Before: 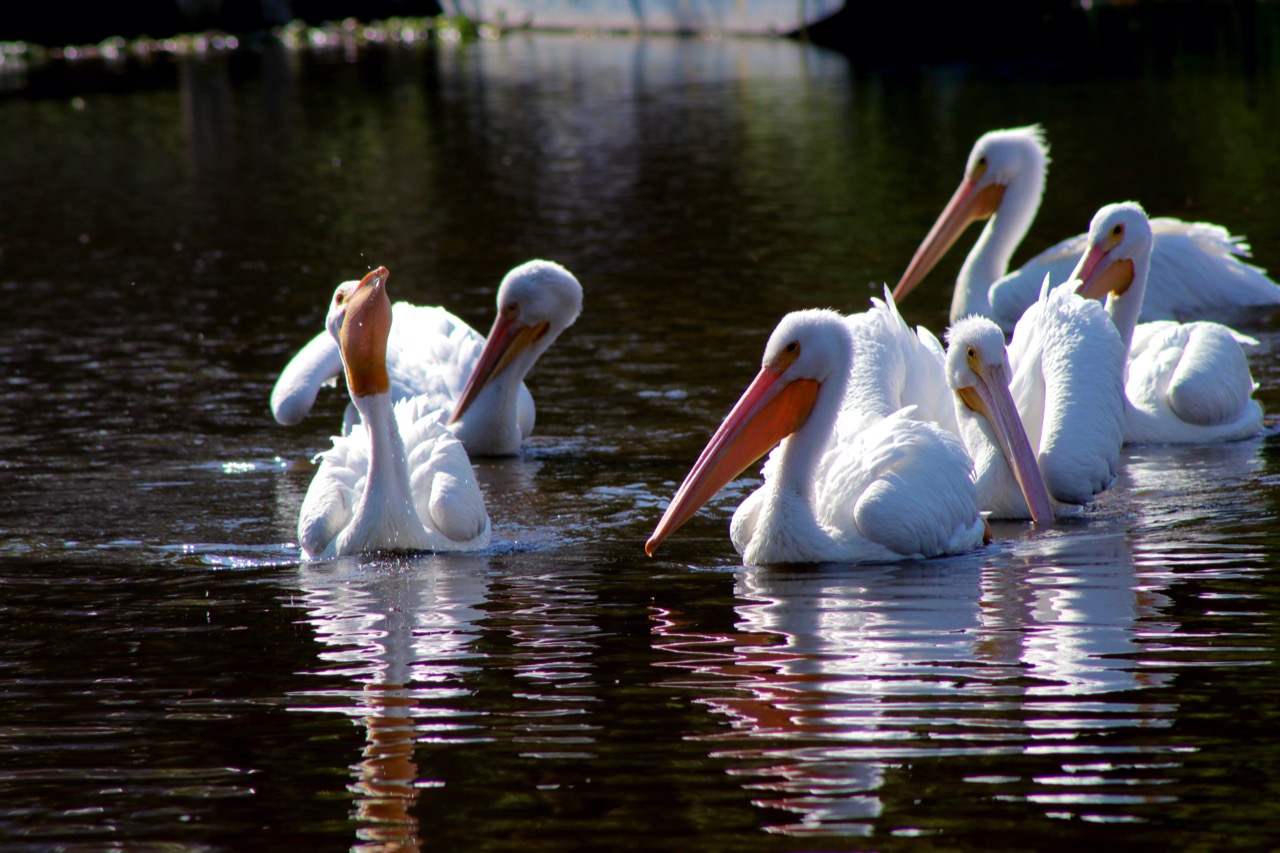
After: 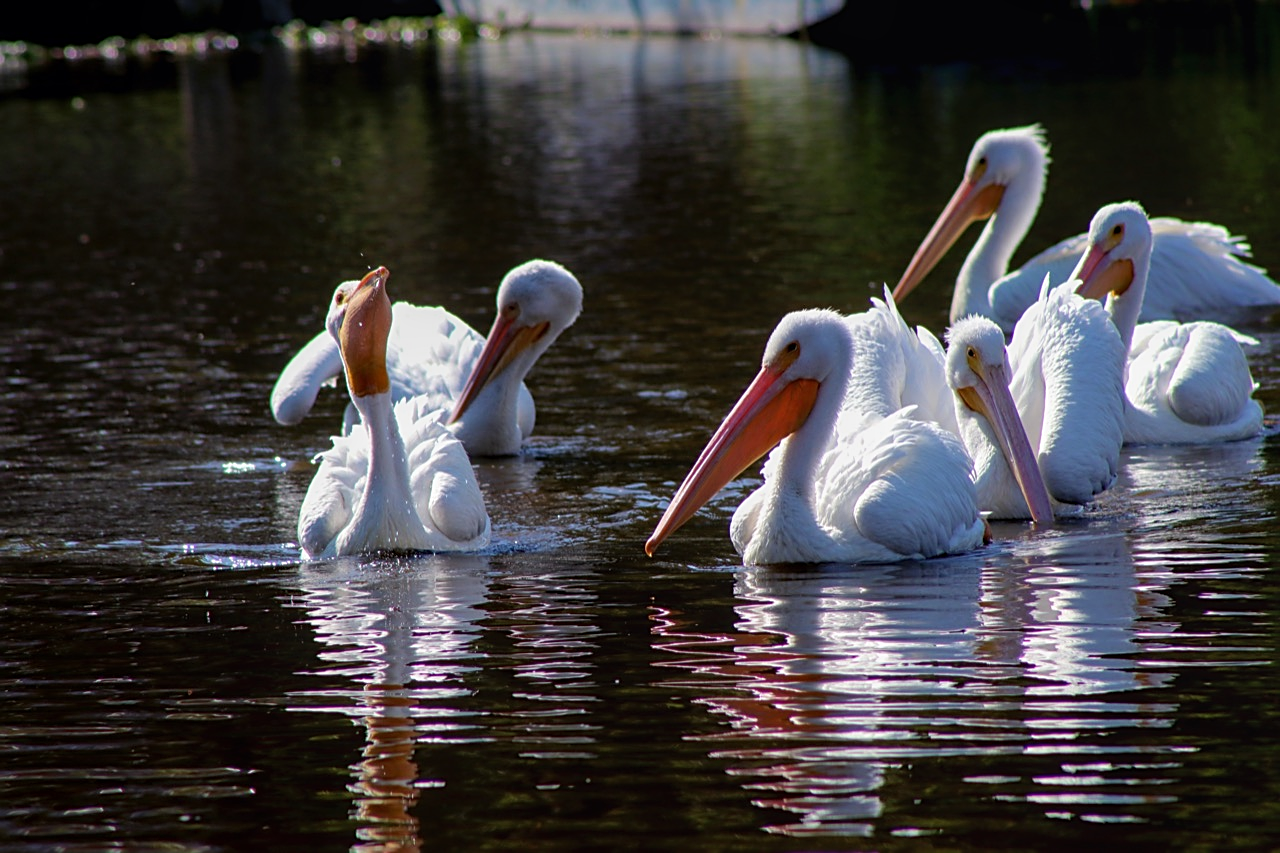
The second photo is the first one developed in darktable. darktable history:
sharpen: on, module defaults
local contrast: detail 110%
tone equalizer: on, module defaults
